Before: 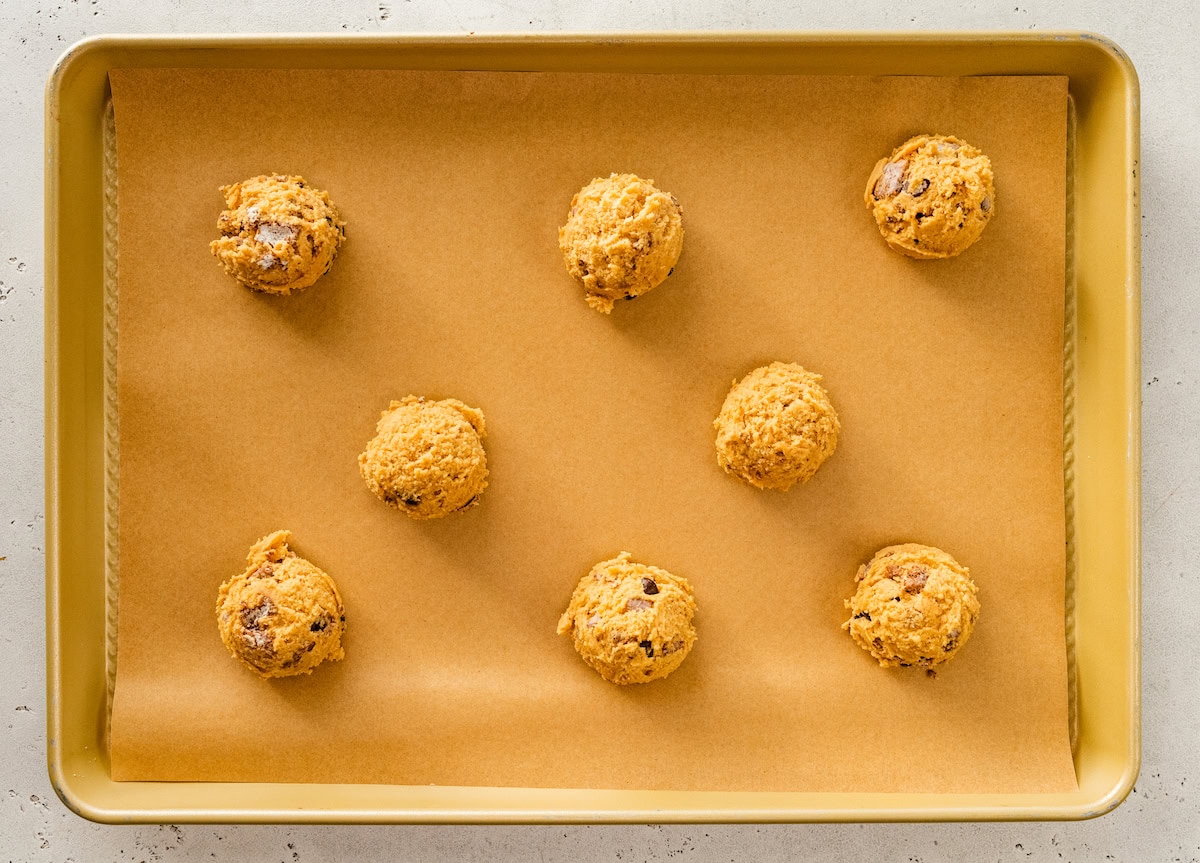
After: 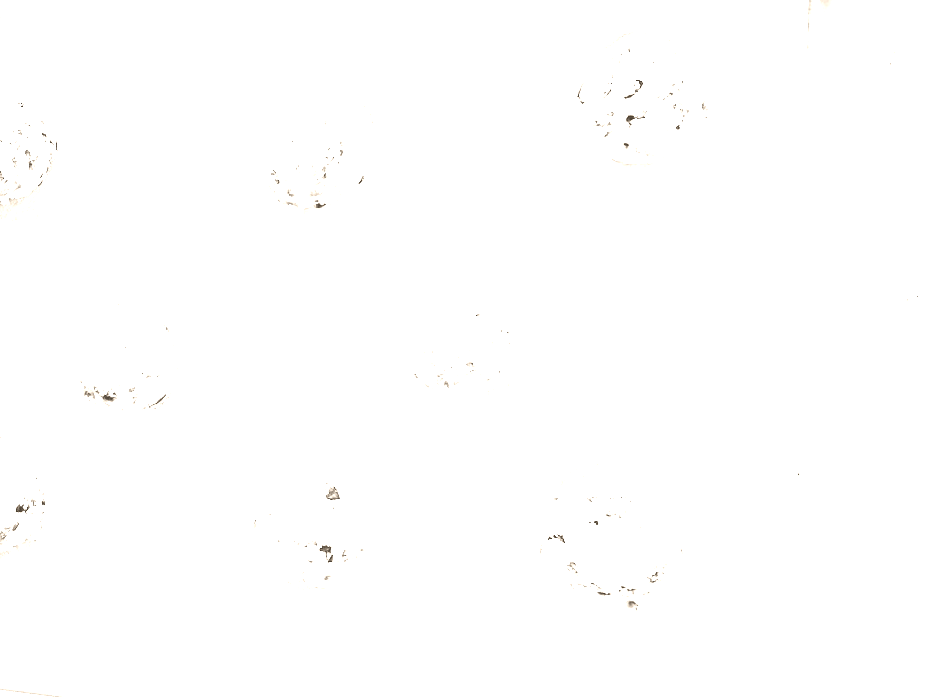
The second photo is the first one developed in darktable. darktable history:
color zones: curves: ch0 [(0, 0.363) (0.128, 0.373) (0.25, 0.5) (0.402, 0.407) (0.521, 0.525) (0.63, 0.559) (0.729, 0.662) (0.867, 0.471)]; ch1 [(0, 0.515) (0.136, 0.618) (0.25, 0.5) (0.378, 0) (0.516, 0) (0.622, 0.593) (0.737, 0.819) (0.87, 0.593)]; ch2 [(0, 0.529) (0.128, 0.471) (0.282, 0.451) (0.386, 0.662) (0.516, 0.525) (0.633, 0.554) (0.75, 0.62) (0.875, 0.441)]
colorize: hue 34.49°, saturation 35.33%, source mix 100%, version 1
crop and rotate: left 17.959%, top 5.771%, right 1.742%
white balance: red 0.978, blue 0.999
rotate and perspective: rotation 1.69°, lens shift (vertical) -0.023, lens shift (horizontal) -0.291, crop left 0.025, crop right 0.988, crop top 0.092, crop bottom 0.842
tone equalizer: -8 EV -1.08 EV, -7 EV -1.01 EV, -6 EV -0.867 EV, -5 EV -0.578 EV, -3 EV 0.578 EV, -2 EV 0.867 EV, -1 EV 1.01 EV, +0 EV 1.08 EV, edges refinement/feathering 500, mask exposure compensation -1.57 EV, preserve details no
exposure: exposure 2.207 EV, compensate highlight preservation false
color correction: saturation 0.5
